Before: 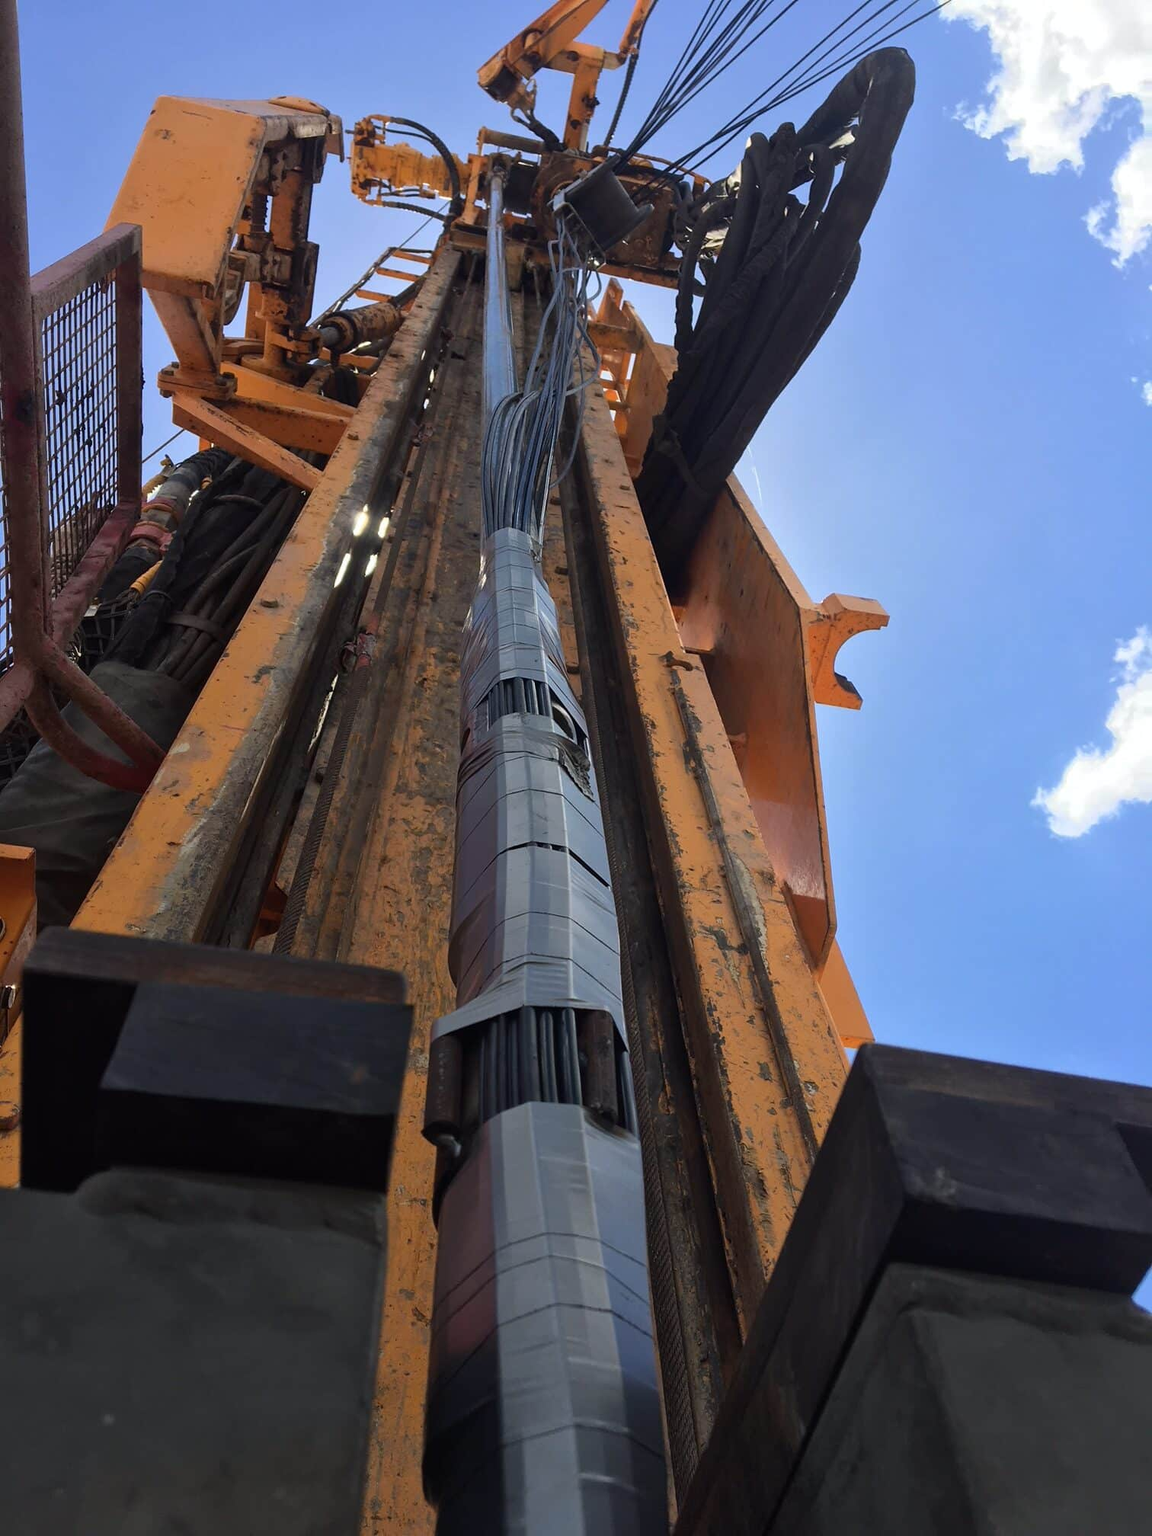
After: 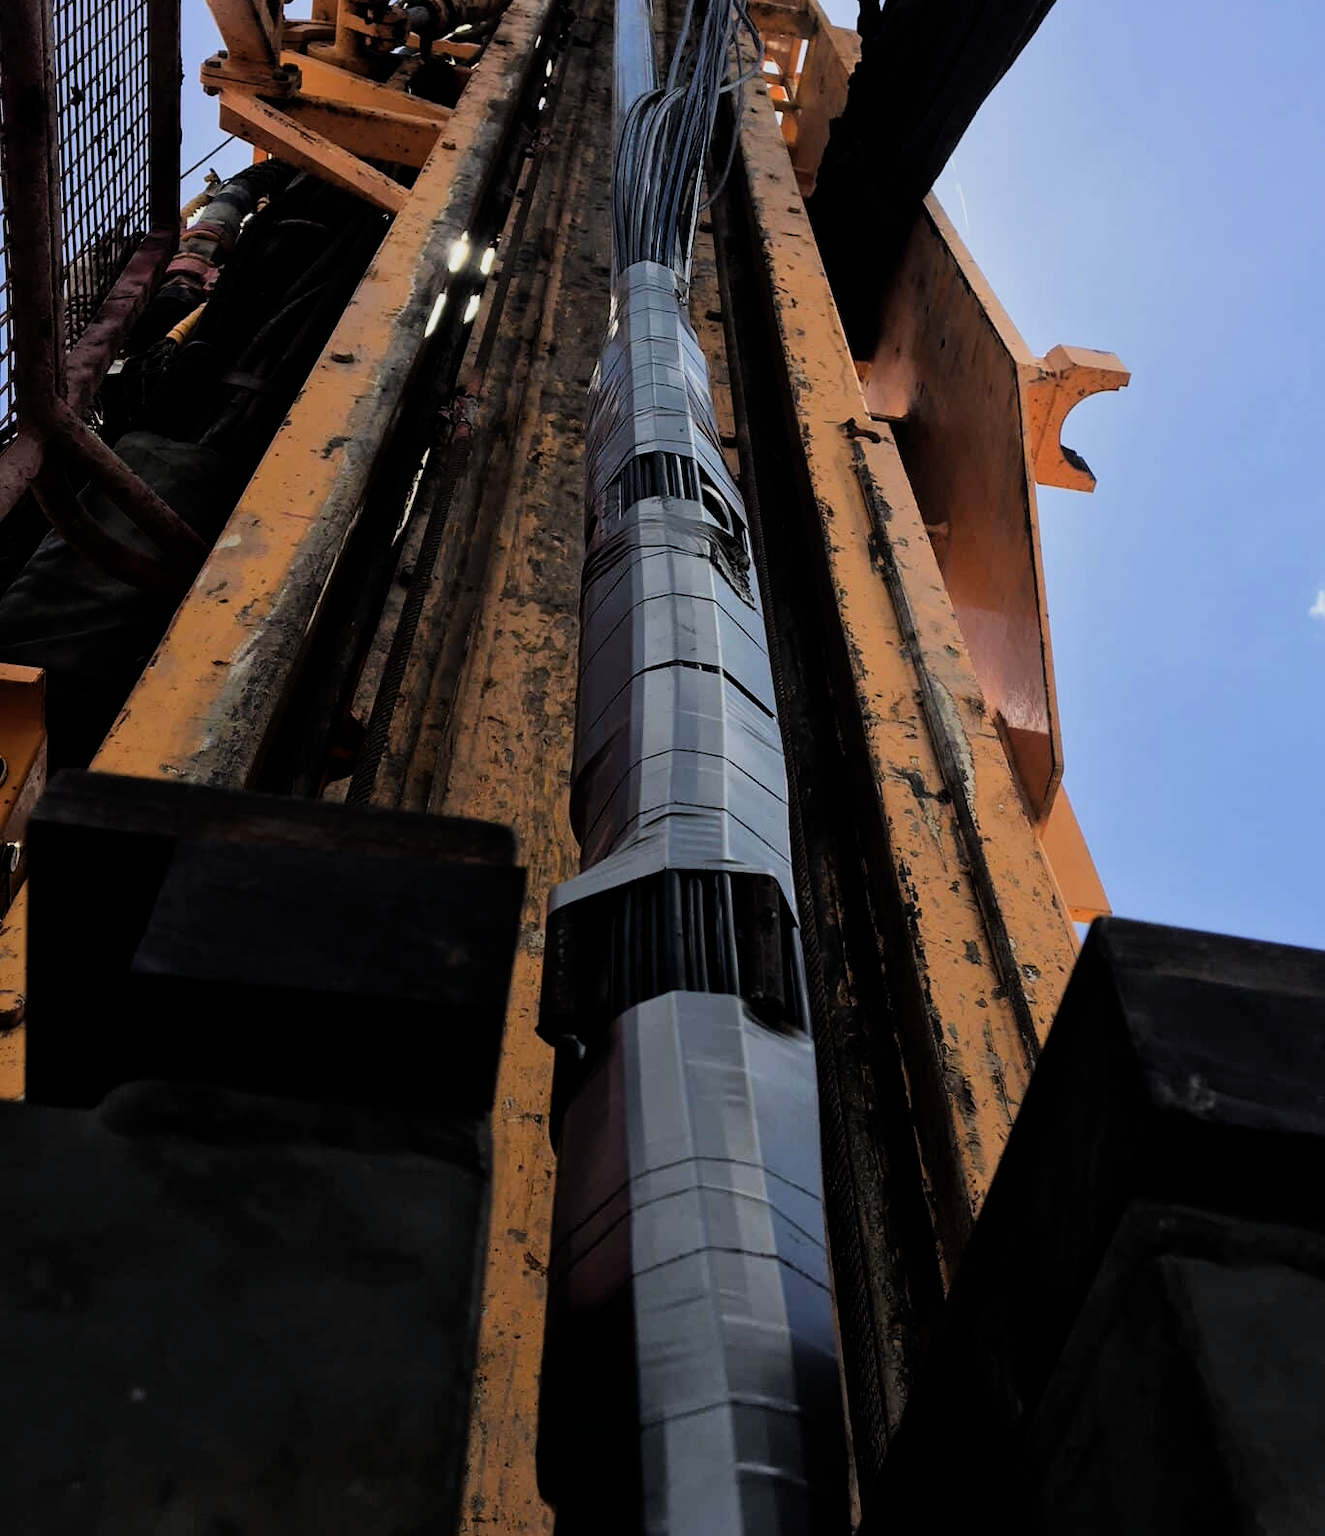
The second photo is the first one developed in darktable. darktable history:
filmic rgb: black relative exposure -5.06 EV, white relative exposure 3.99 EV, threshold 2.98 EV, hardness 2.88, contrast 1.401, highlights saturation mix -18.66%, iterations of high-quality reconstruction 0, enable highlight reconstruction true
crop: top 21.029%, right 9.429%, bottom 0.29%
